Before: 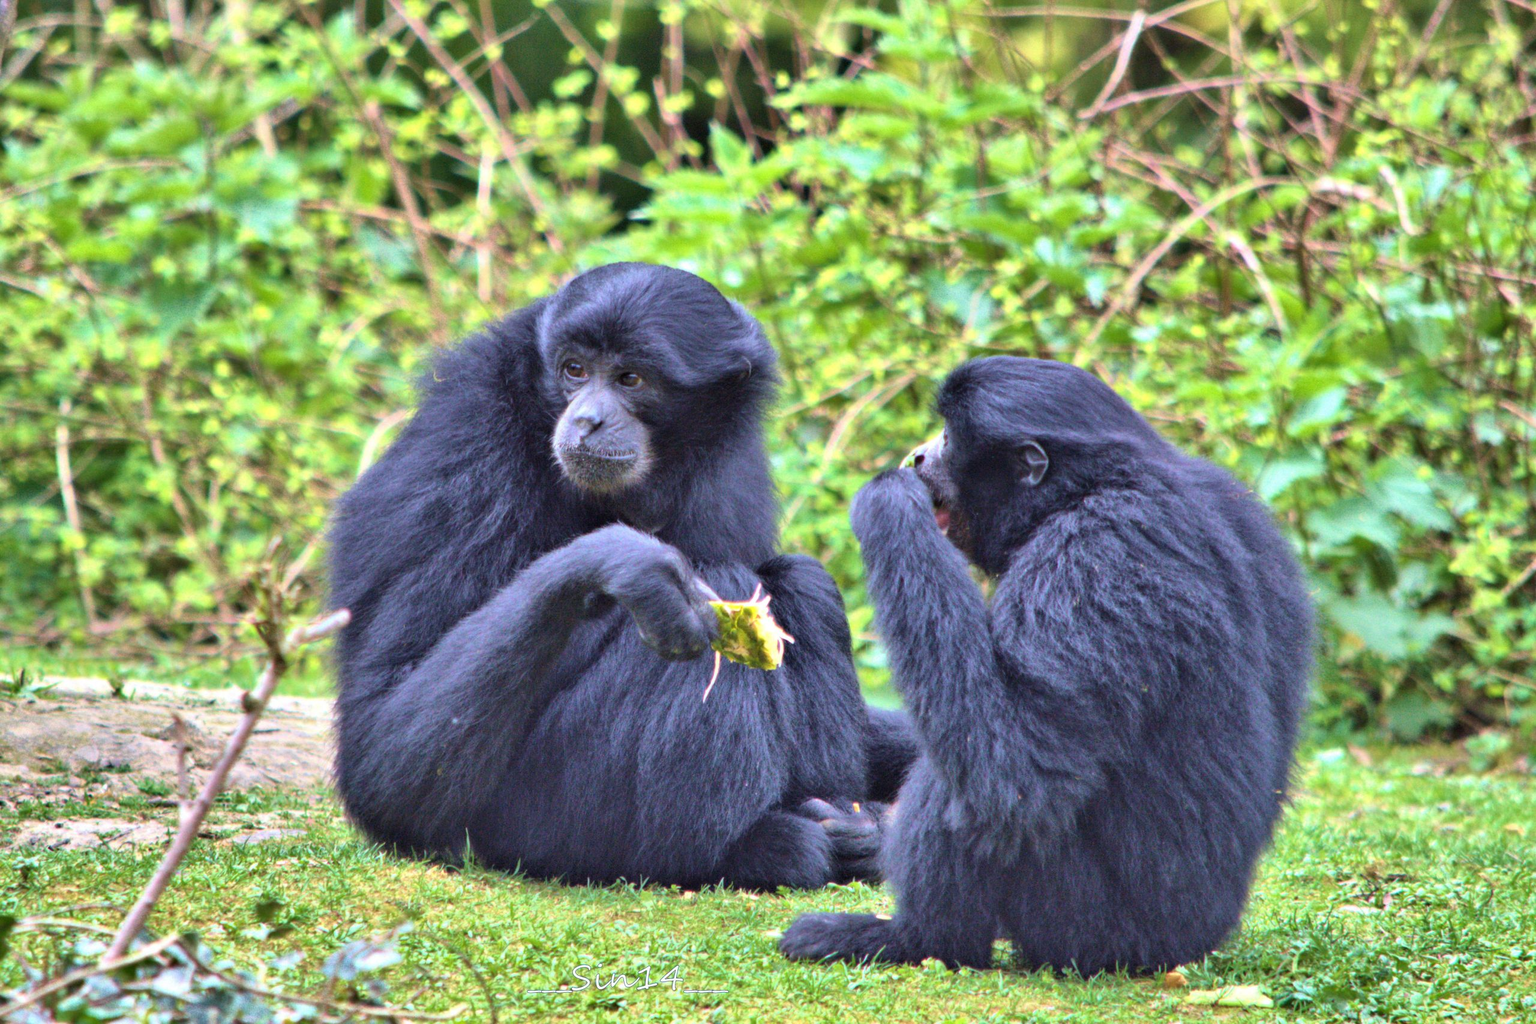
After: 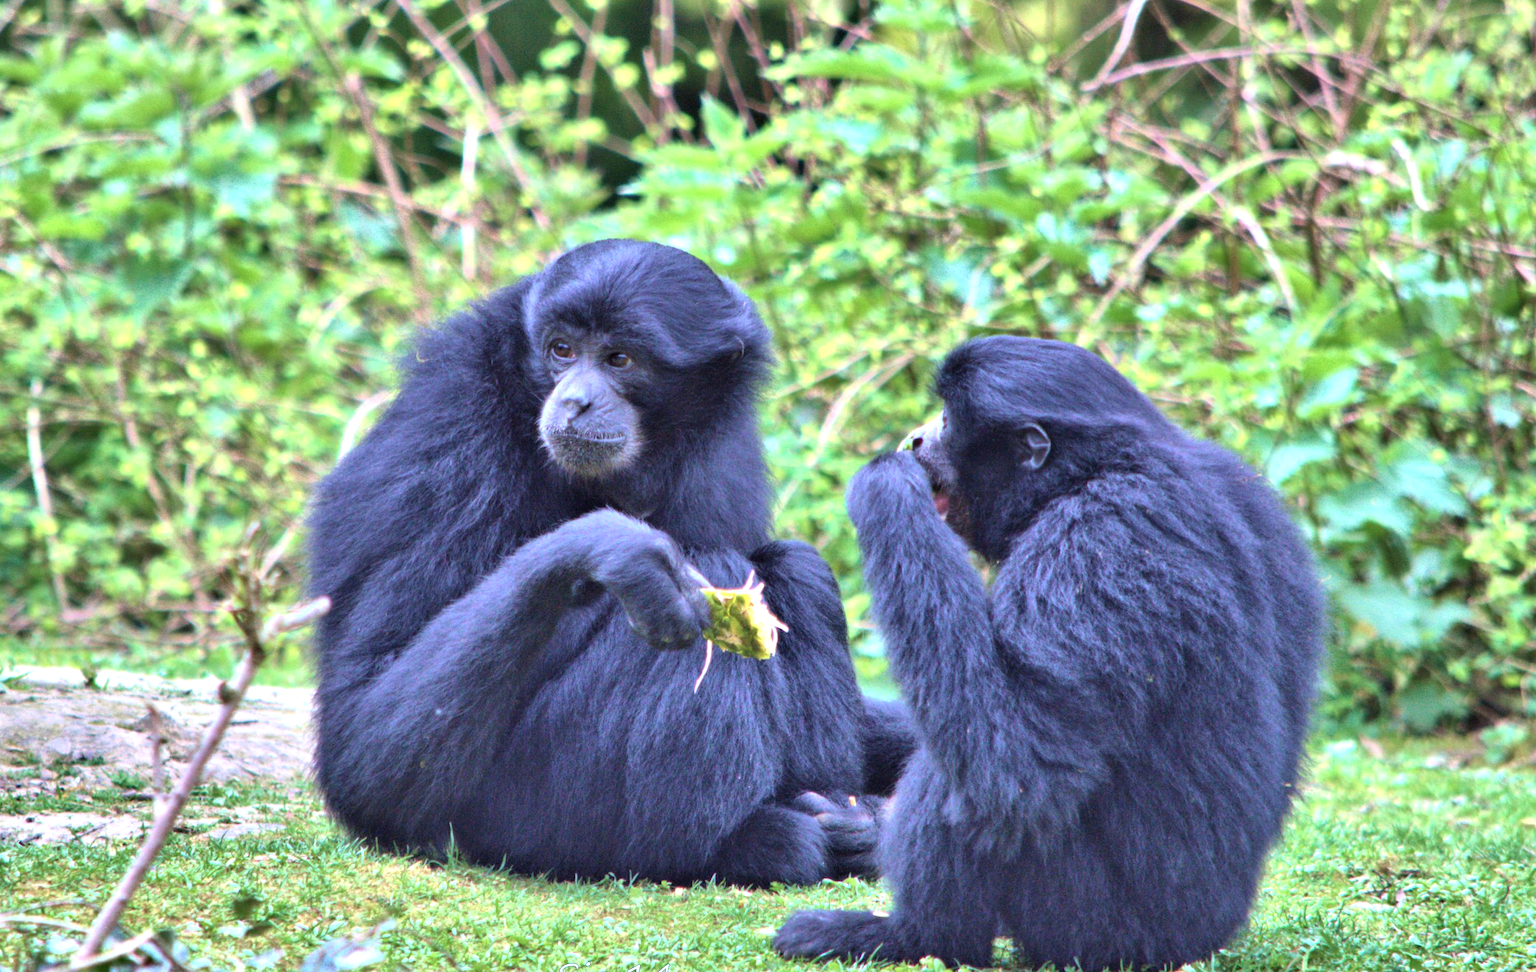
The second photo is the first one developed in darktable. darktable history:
color calibration: illuminant as shot in camera, x 0.37, y 0.382, temperature 4318.32 K
crop: left 1.954%, top 3.006%, right 1.072%, bottom 4.895%
shadows and highlights: radius 47.16, white point adjustment 6.62, compress 79.82%, highlights color adjustment 88.97%, soften with gaussian
